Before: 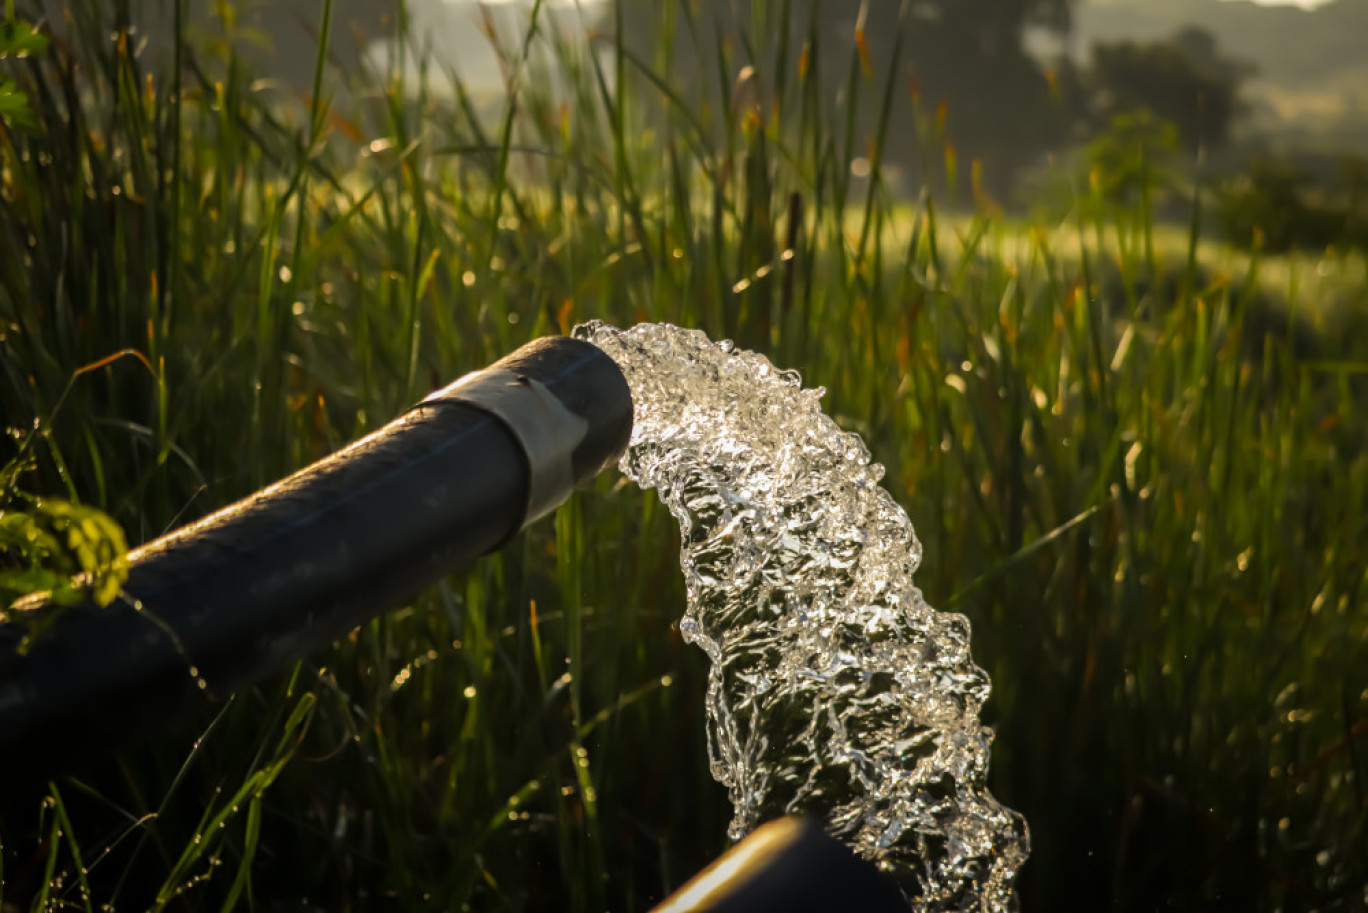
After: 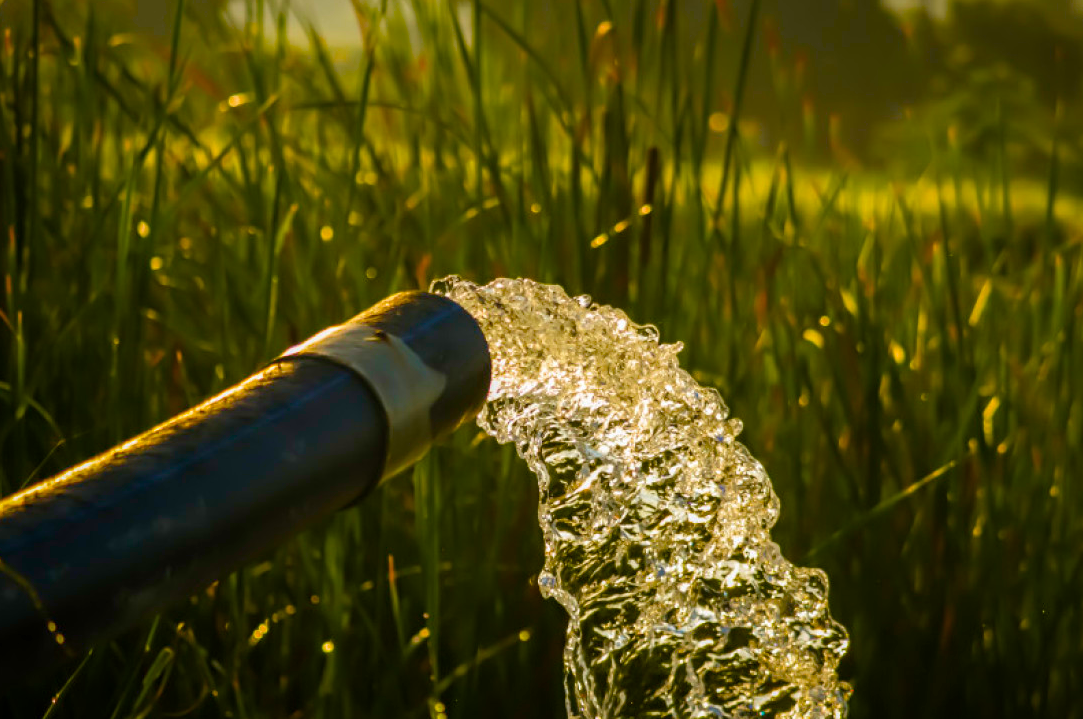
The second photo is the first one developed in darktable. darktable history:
color balance rgb: linear chroma grading › global chroma 41.86%, perceptual saturation grading › global saturation 20%, perceptual saturation grading › highlights -24.812%, perceptual saturation grading › shadows 49.296%, global vibrance 40.533%
velvia: on, module defaults
crop and rotate: left 10.432%, top 5.005%, right 10.398%, bottom 16.176%
